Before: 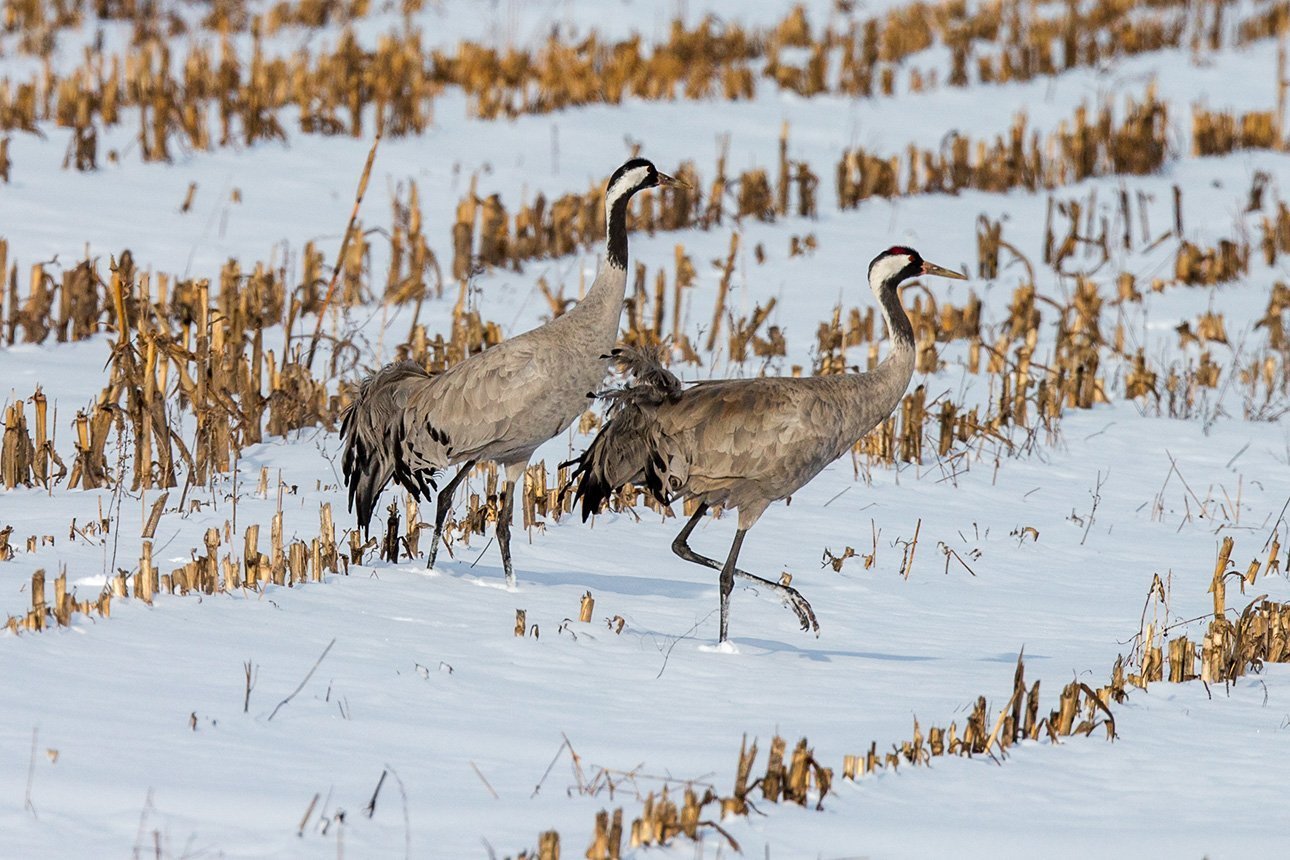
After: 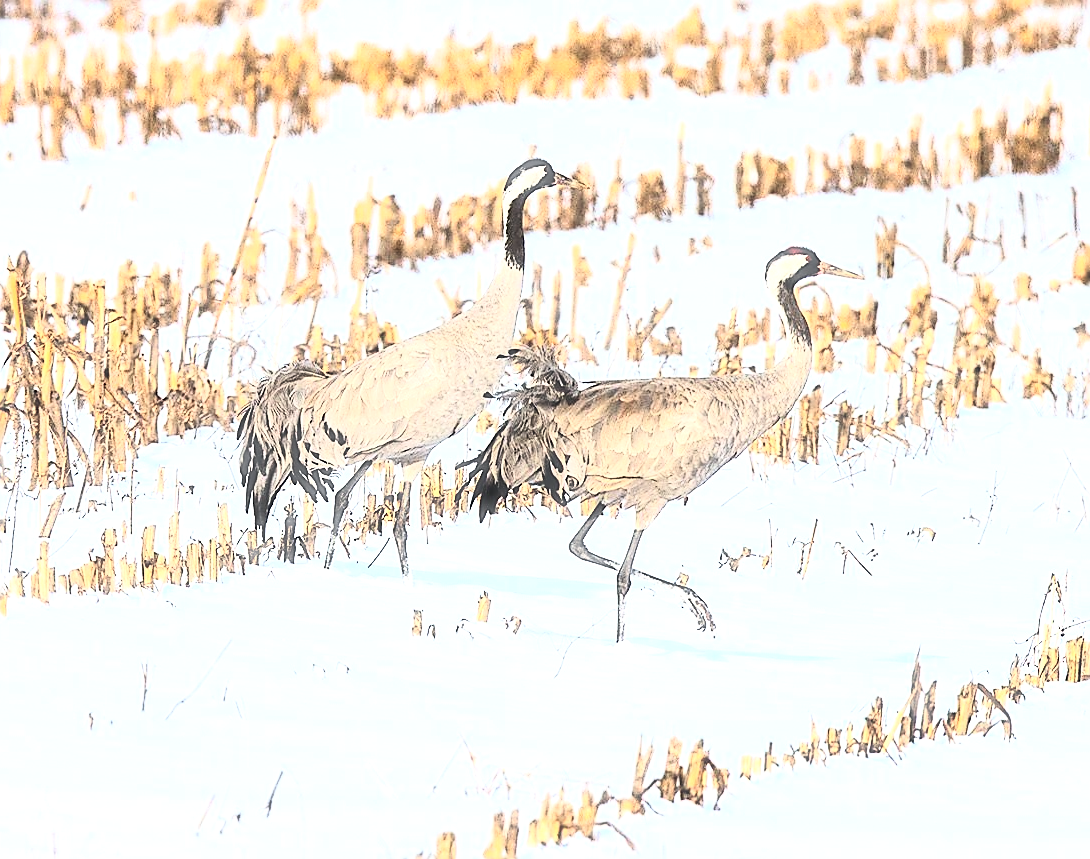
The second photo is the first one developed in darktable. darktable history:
contrast brightness saturation: contrast 0.379, brightness 0.534
sharpen: radius 1.376, amount 1.259, threshold 0.796
exposure: black level correction 0, exposure 1.105 EV, compensate highlight preservation false
crop: left 8.031%, right 7.463%
haze removal: strength -0.11, compatibility mode true, adaptive false
